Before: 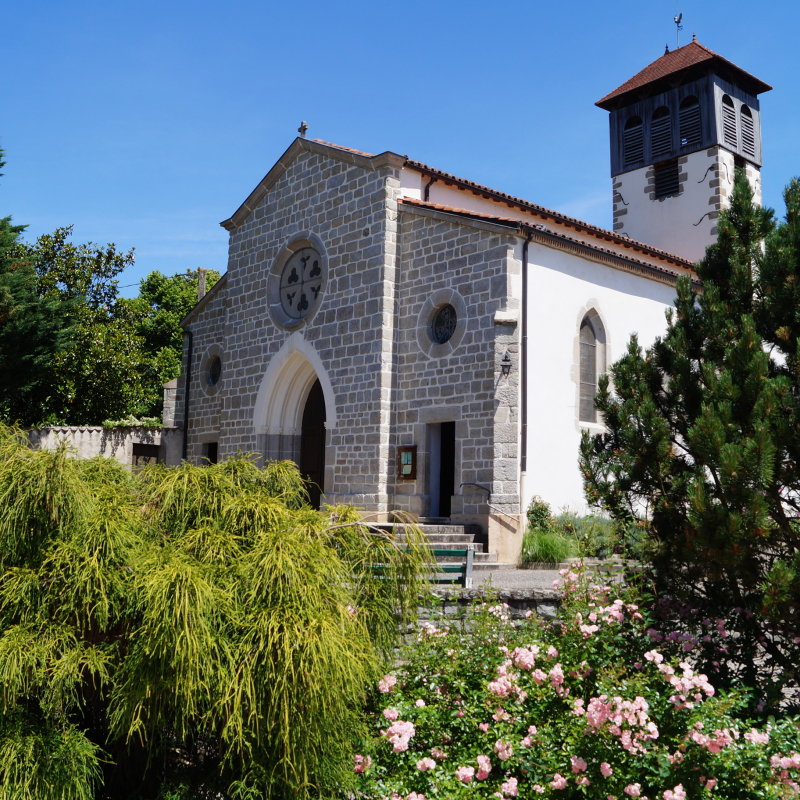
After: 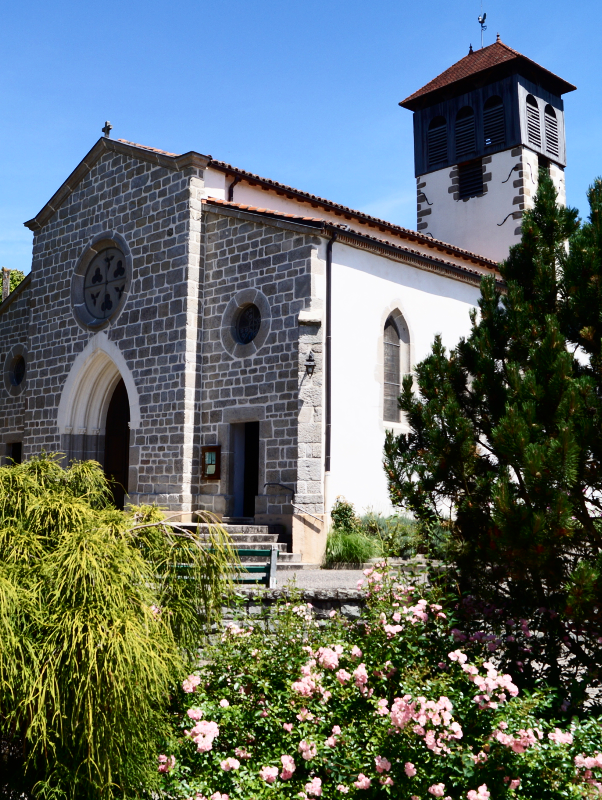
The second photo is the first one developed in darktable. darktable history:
crop and rotate: left 24.675%
contrast brightness saturation: contrast 0.288
